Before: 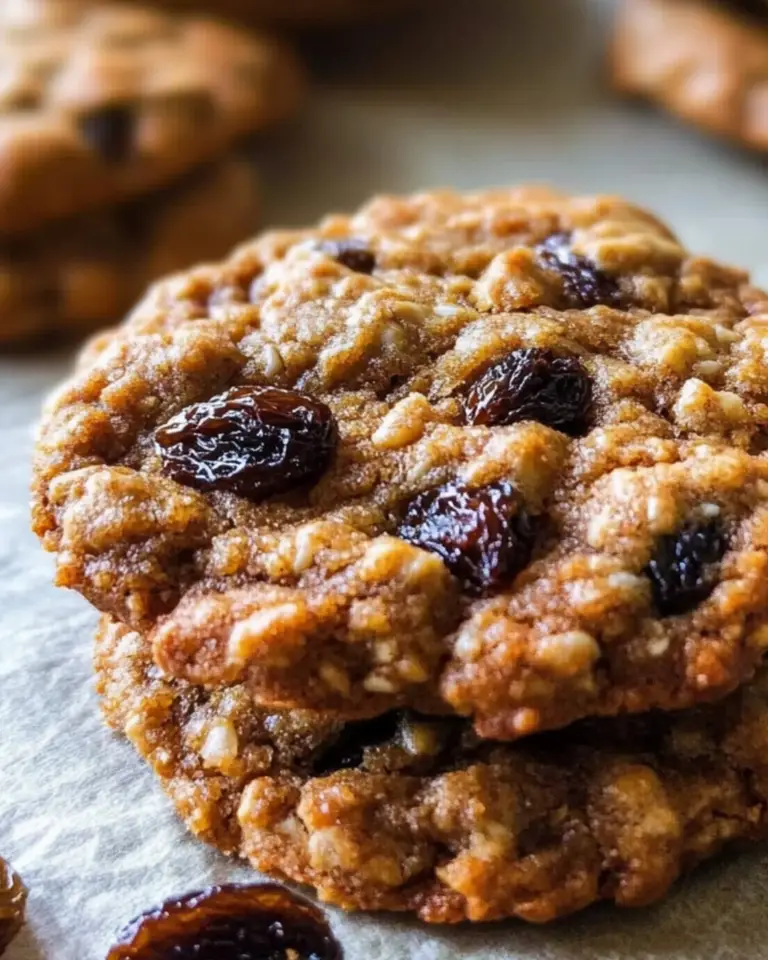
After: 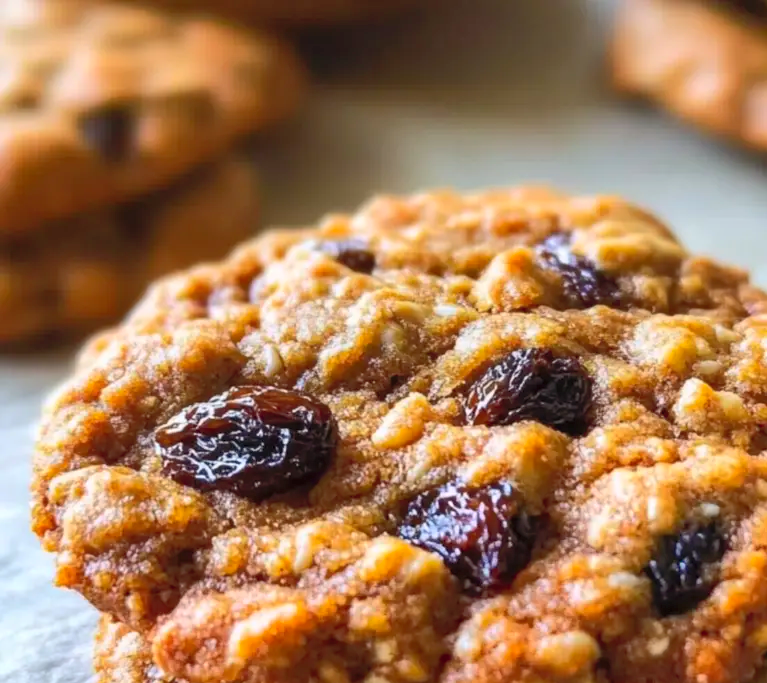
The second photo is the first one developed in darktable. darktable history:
crop: right 0.001%, bottom 28.778%
shadows and highlights: highlights color adjustment 41.23%
contrast brightness saturation: contrast 0.198, brightness 0.165, saturation 0.218
